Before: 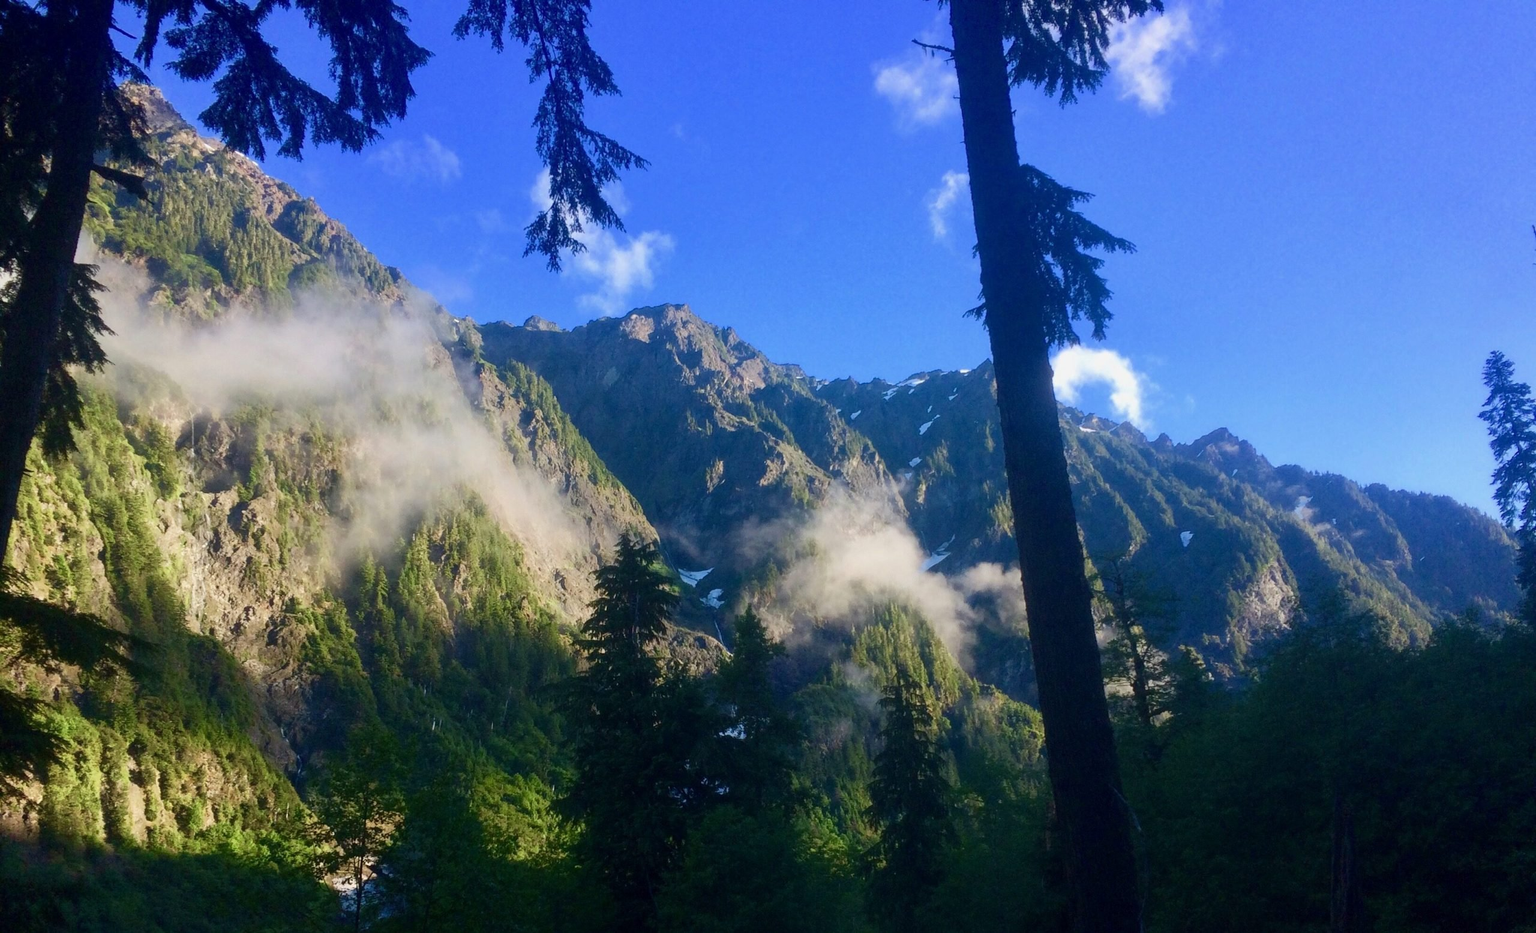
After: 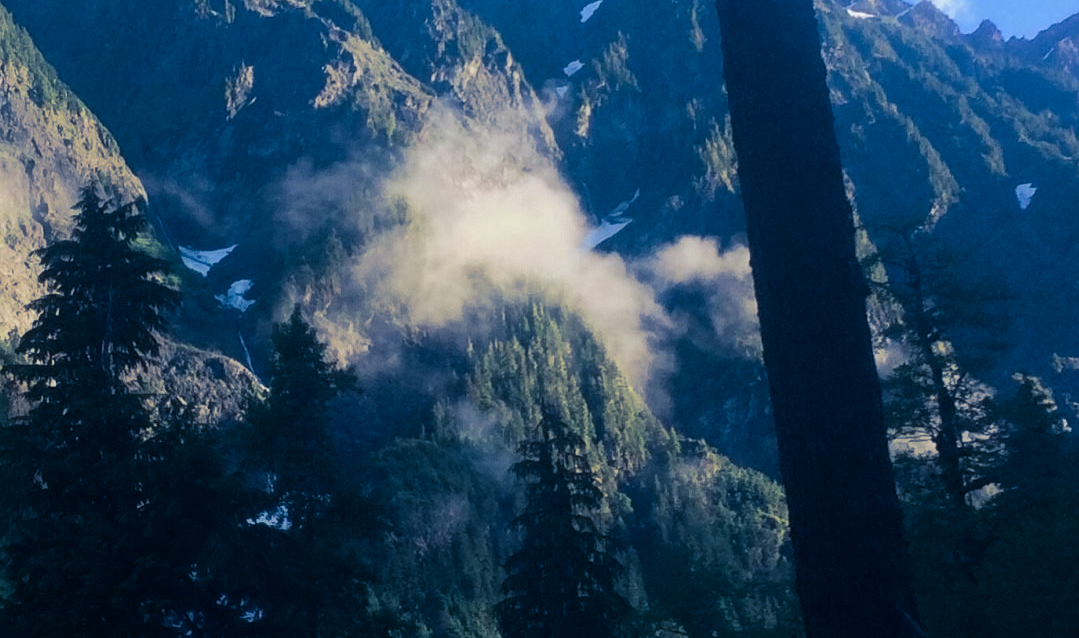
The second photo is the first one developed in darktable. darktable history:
crop: left 37.221%, top 45.169%, right 20.63%, bottom 13.777%
split-toning: shadows › hue 226.8°, shadows › saturation 0.84
